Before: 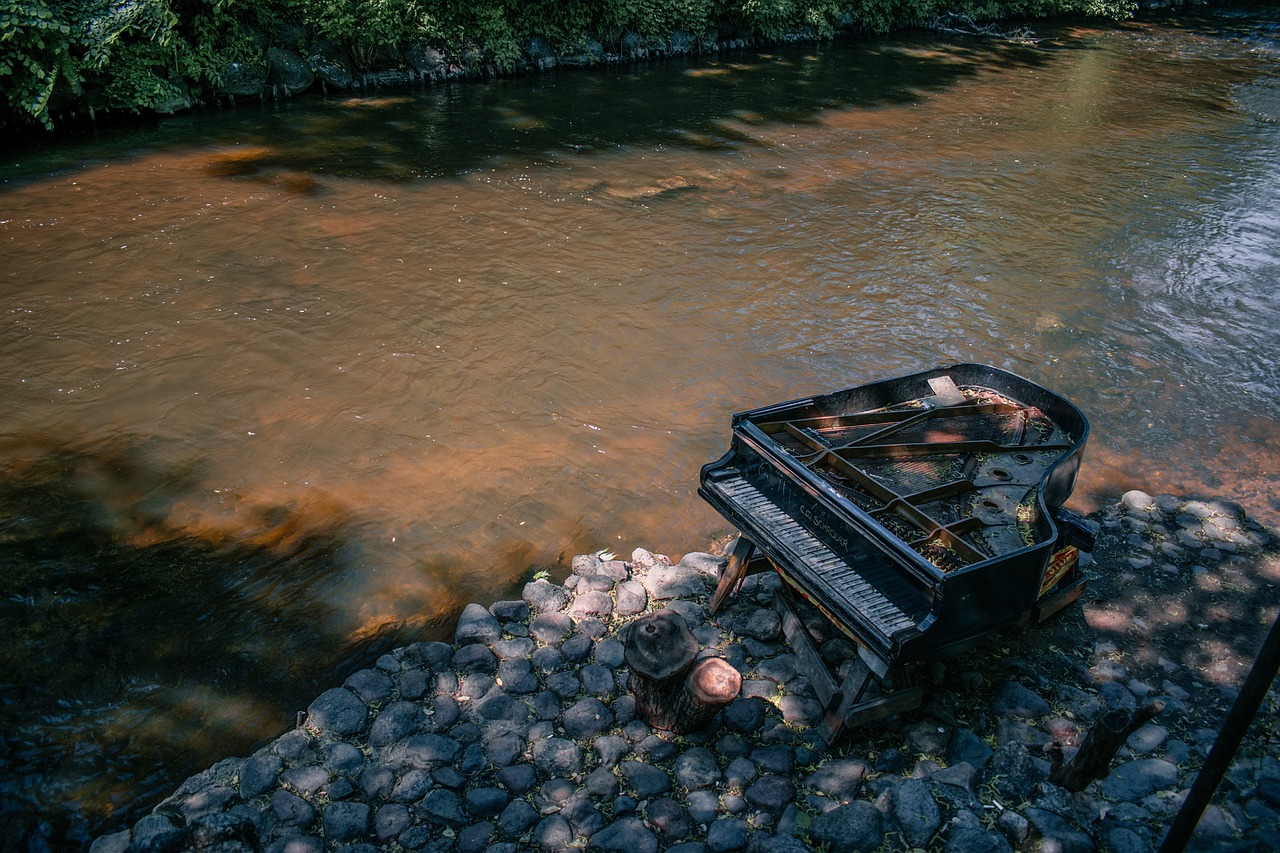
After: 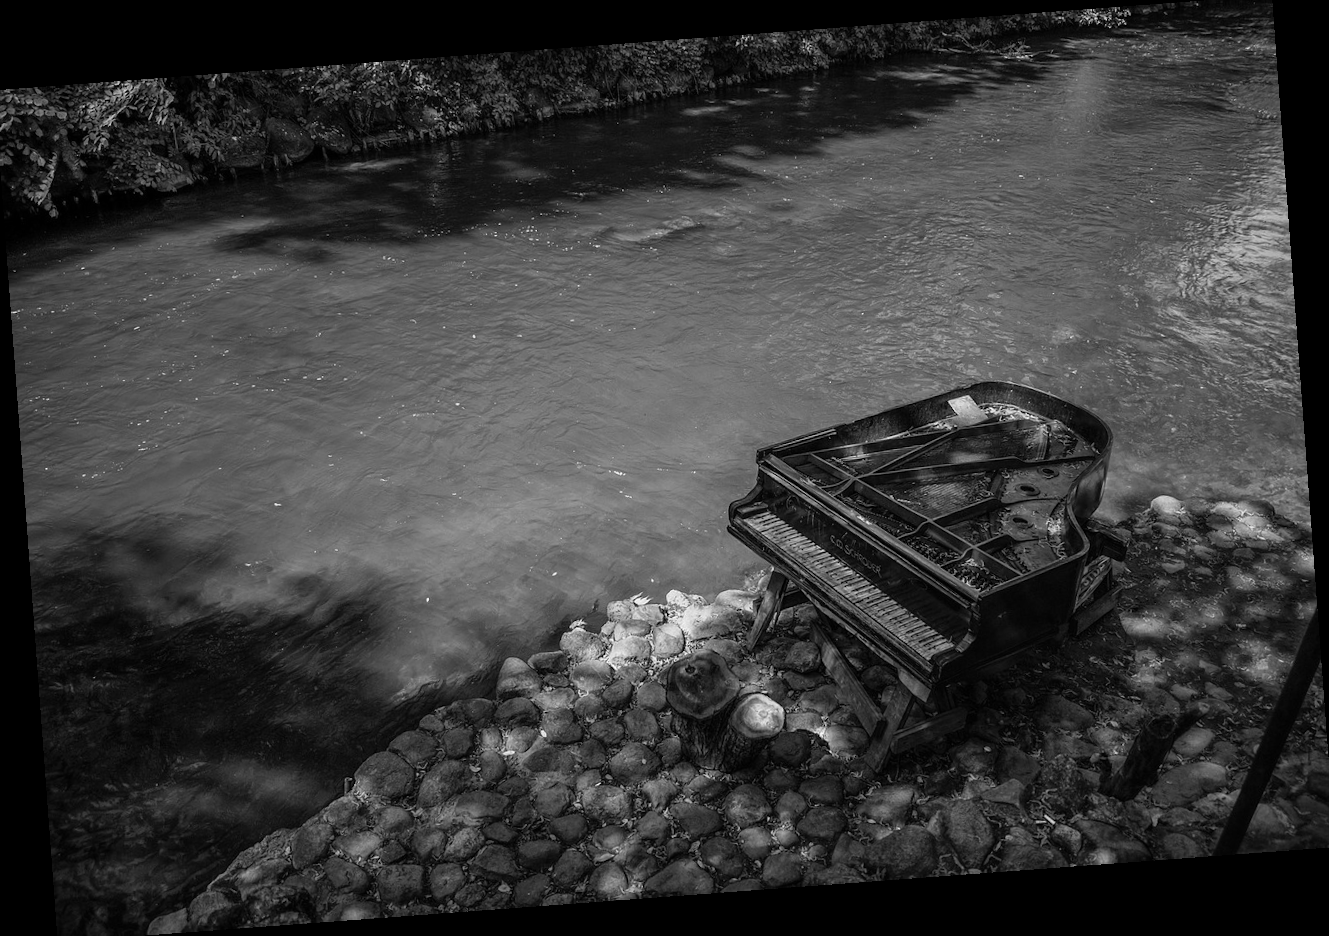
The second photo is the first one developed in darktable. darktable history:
color contrast: blue-yellow contrast 0.7
monochrome: on, module defaults
crop: left 0.434%, top 0.485%, right 0.244%, bottom 0.386%
rotate and perspective: rotation -4.25°, automatic cropping off
